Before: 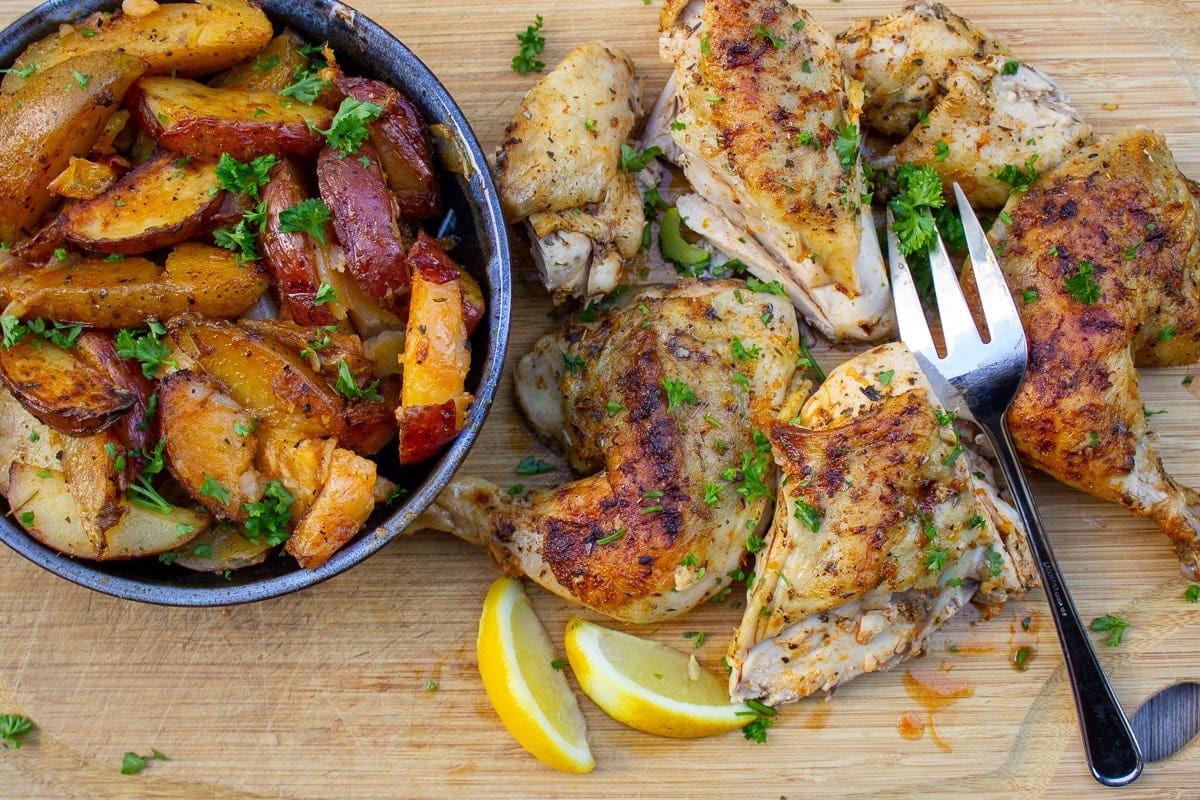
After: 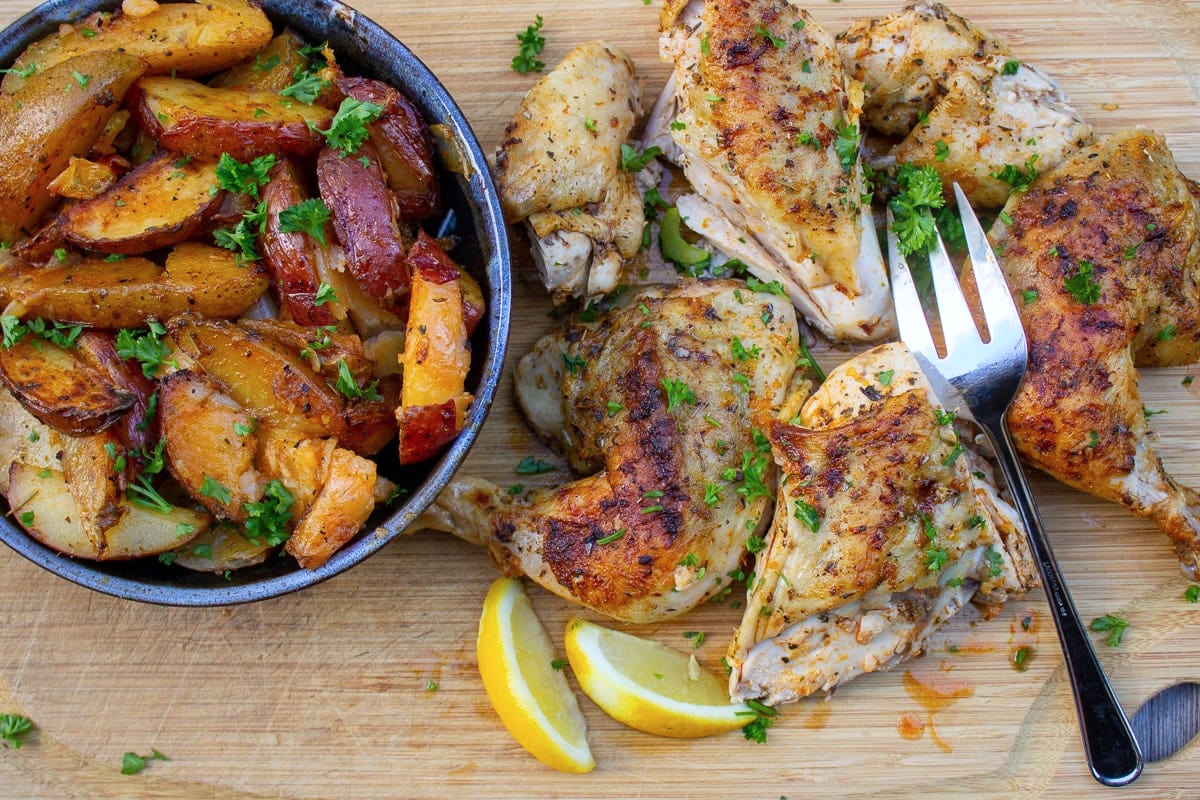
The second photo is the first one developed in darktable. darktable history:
bloom: size 9%, threshold 100%, strength 7%
color correction: highlights a* -0.137, highlights b* -5.91, shadows a* -0.137, shadows b* -0.137
